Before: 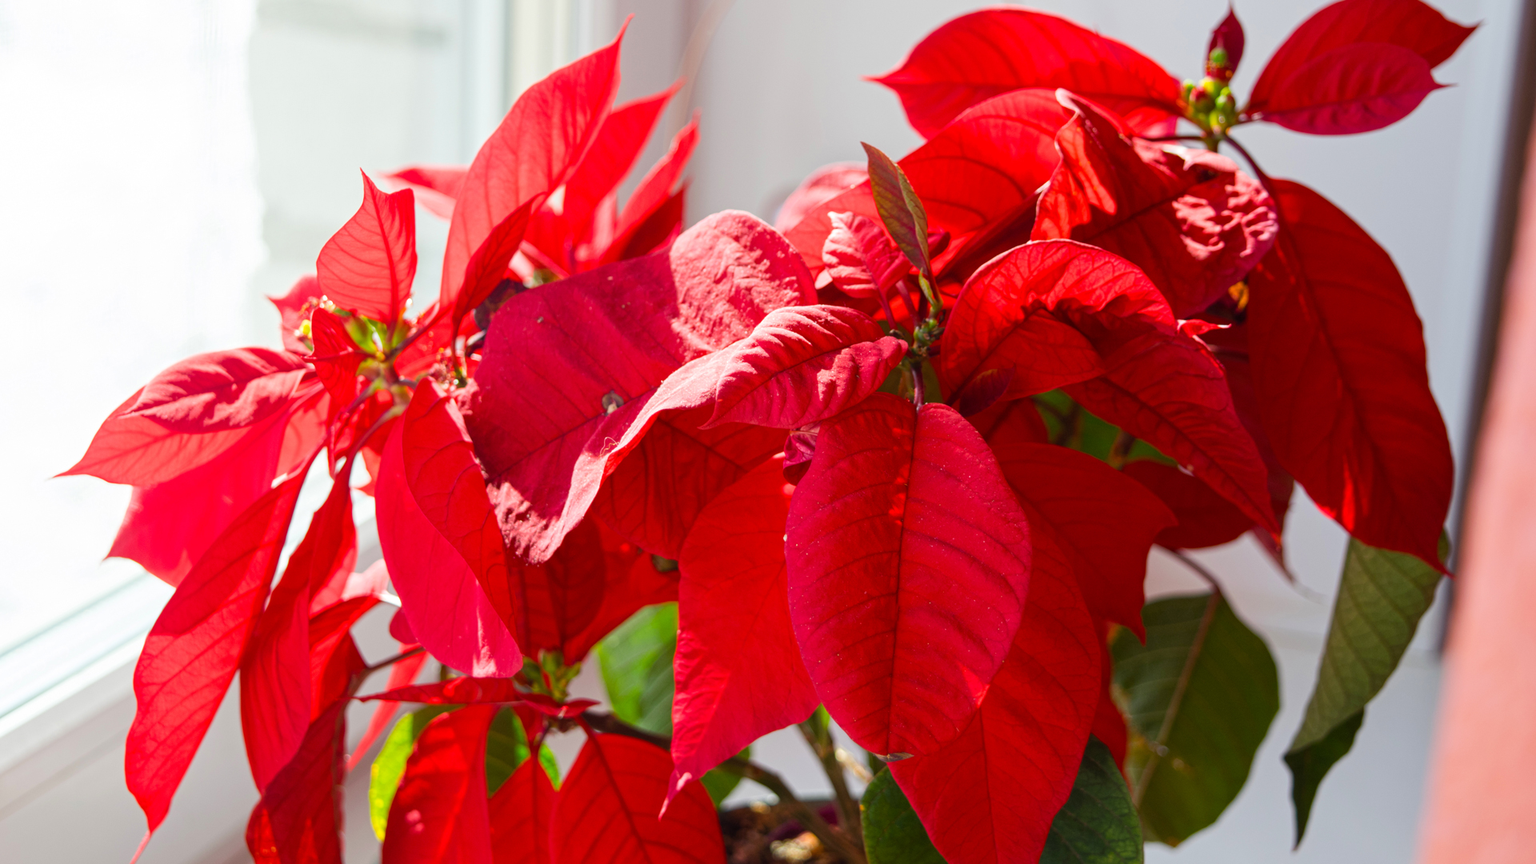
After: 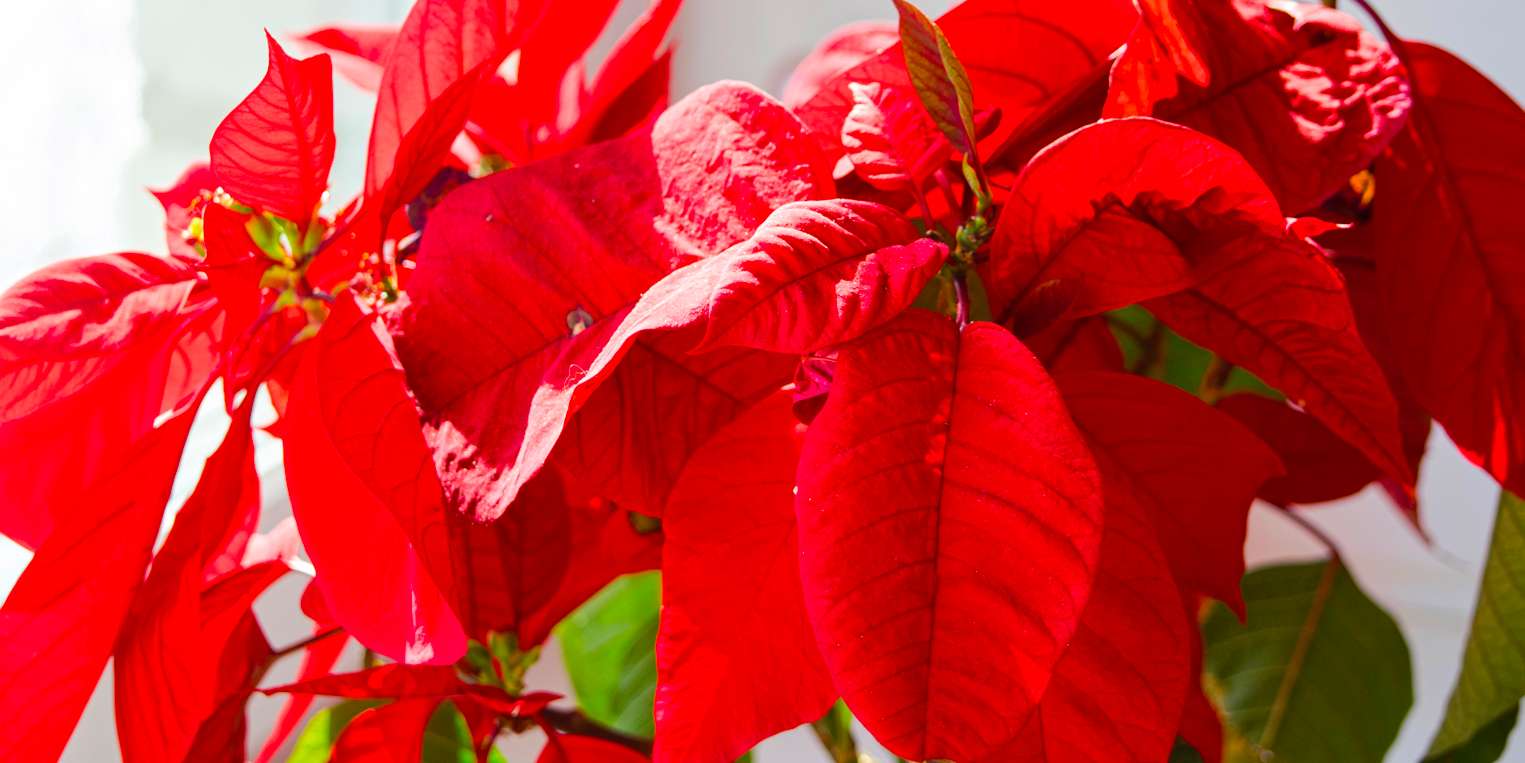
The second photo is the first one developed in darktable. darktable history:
white balance: emerald 1
crop: left 9.712%, top 16.928%, right 10.845%, bottom 12.332%
shadows and highlights: shadows 37.27, highlights -28.18, soften with gaussian
color balance rgb: perceptual saturation grading › global saturation 25%, perceptual brilliance grading › mid-tones 10%, perceptual brilliance grading › shadows 15%, global vibrance 20%
